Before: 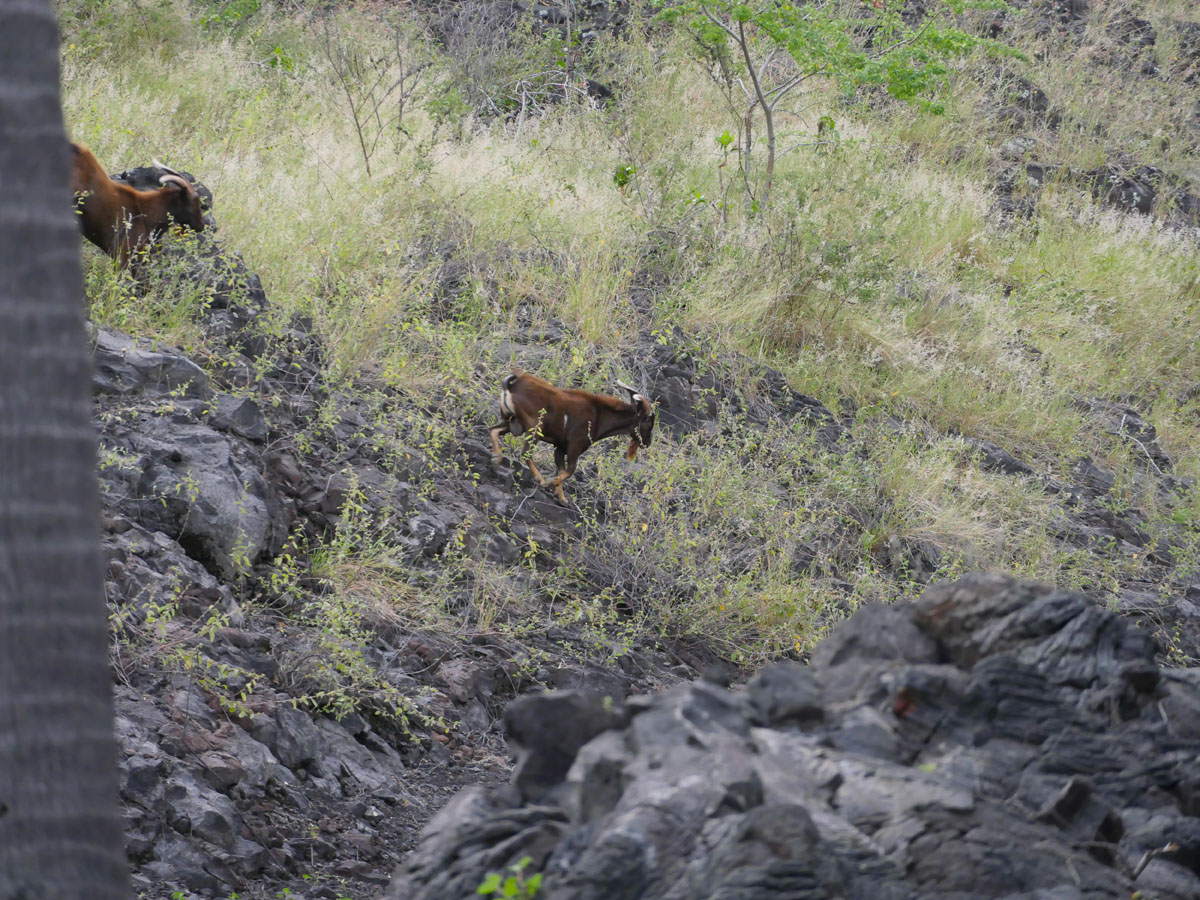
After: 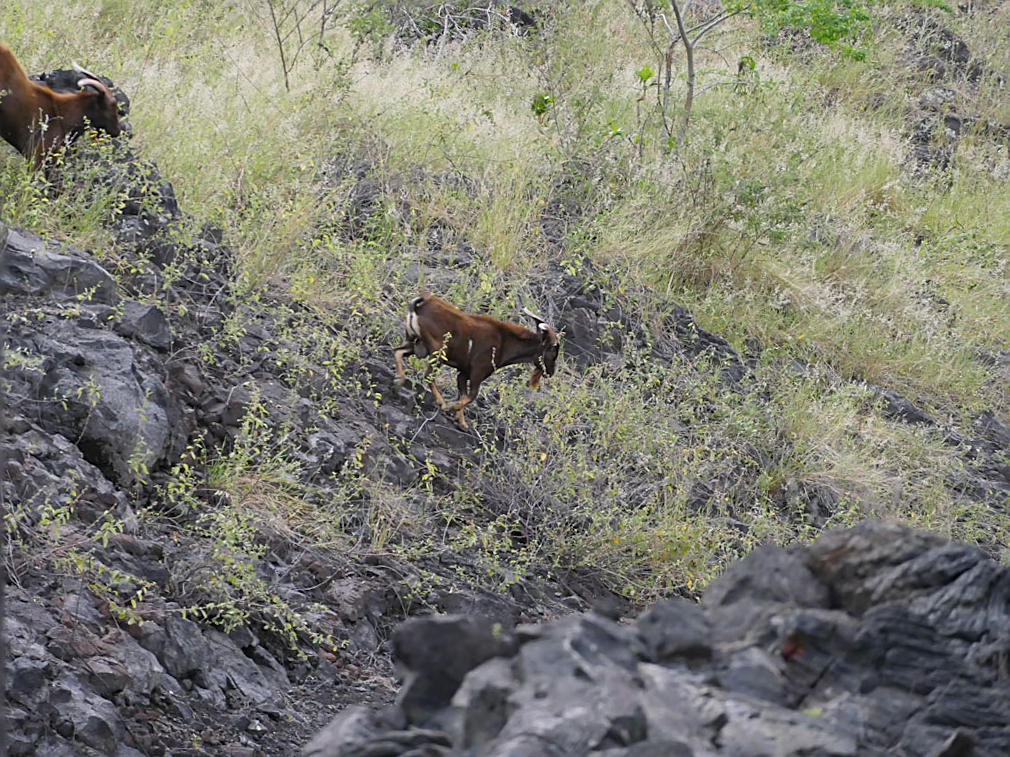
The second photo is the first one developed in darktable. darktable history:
sharpen: on, module defaults
crop and rotate: angle -3.14°, left 5.133%, top 5.229%, right 4.604%, bottom 4.589%
